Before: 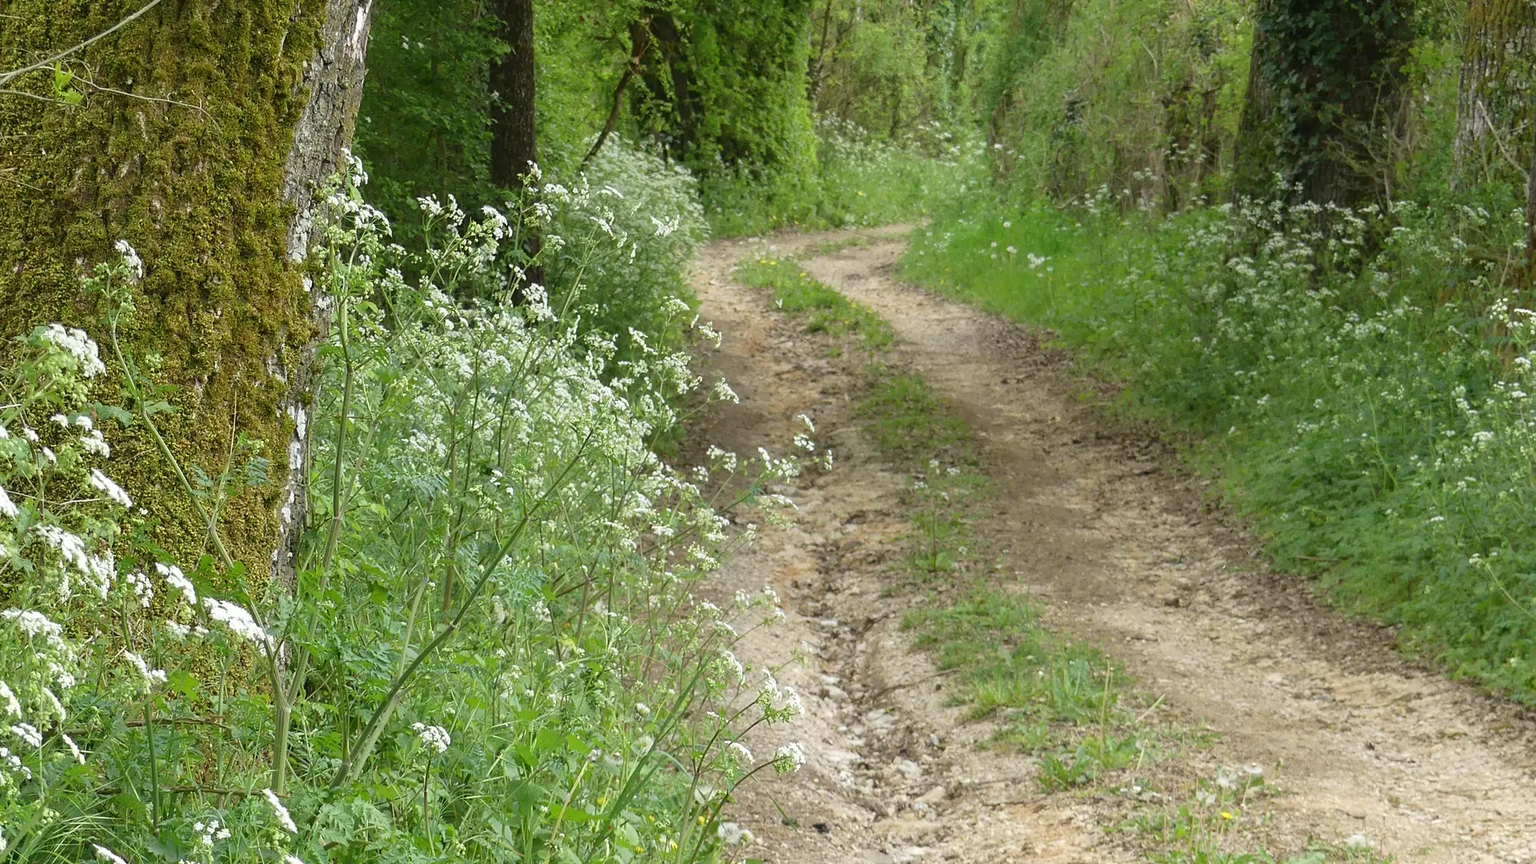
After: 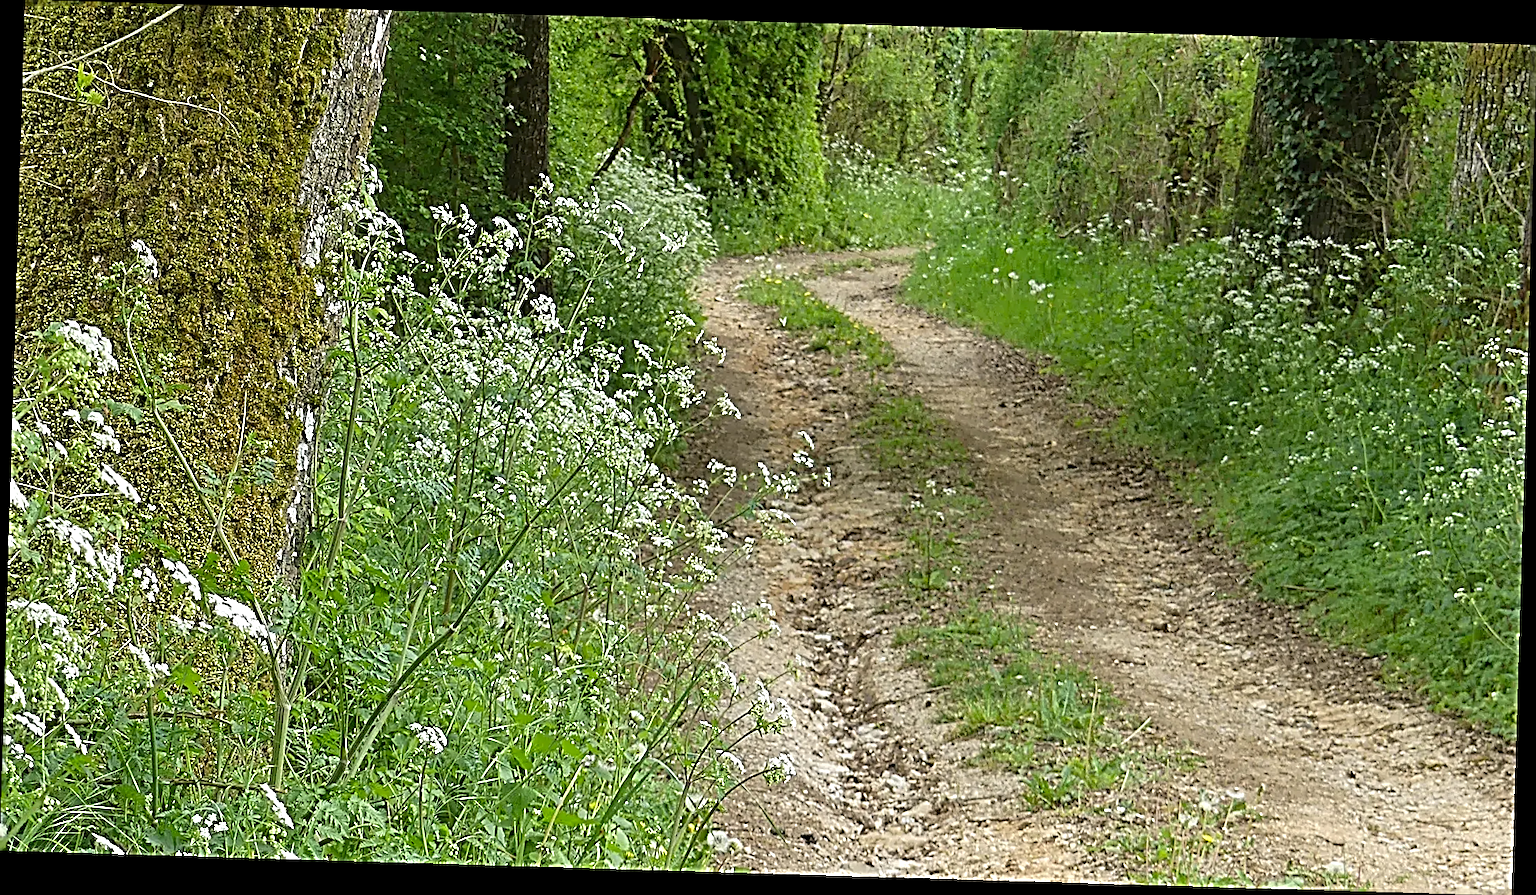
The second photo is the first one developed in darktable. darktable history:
rotate and perspective: rotation 1.72°, automatic cropping off
shadows and highlights: shadows 25, highlights -48, soften with gaussian
color balance rgb: perceptual saturation grading › global saturation 10%
sharpen: radius 3.158, amount 1.731
